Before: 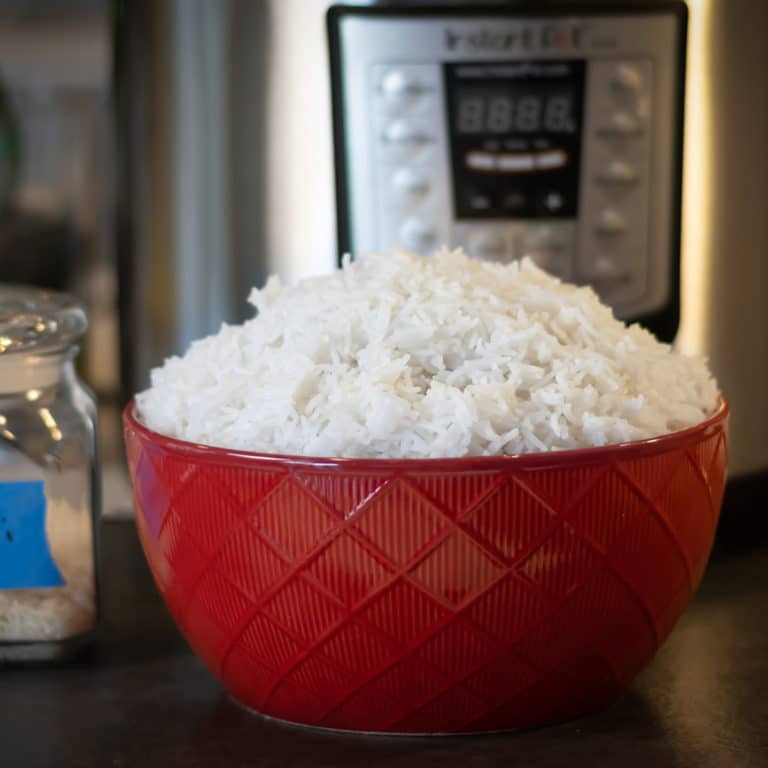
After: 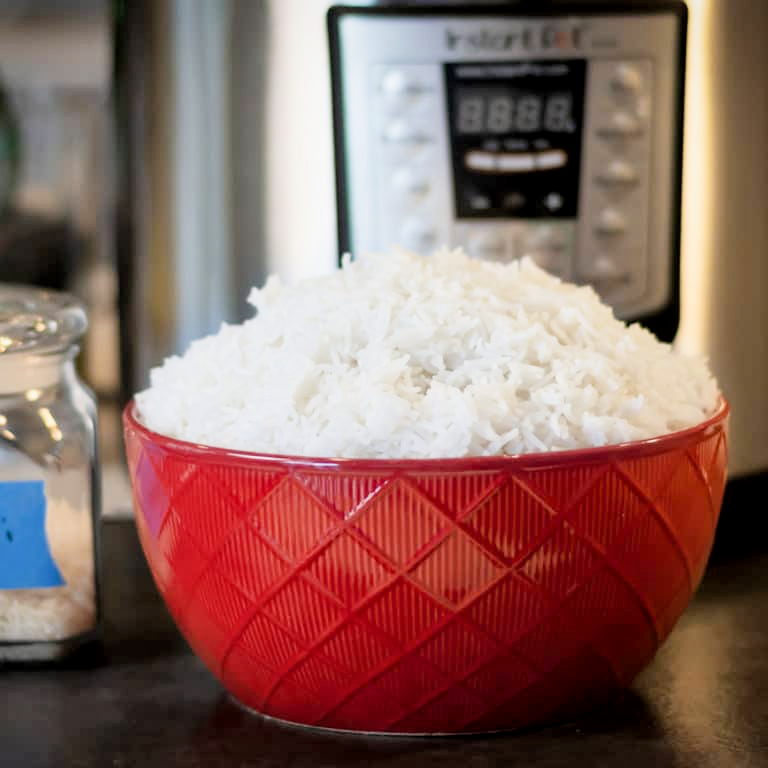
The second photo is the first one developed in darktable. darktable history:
exposure: black level correction 0.001, exposure 1.13 EV, compensate highlight preservation false
local contrast: mode bilateral grid, contrast 20, coarseness 49, detail 130%, midtone range 0.2
filmic rgb: black relative exposure -7.65 EV, white relative exposure 4.56 EV, hardness 3.61
